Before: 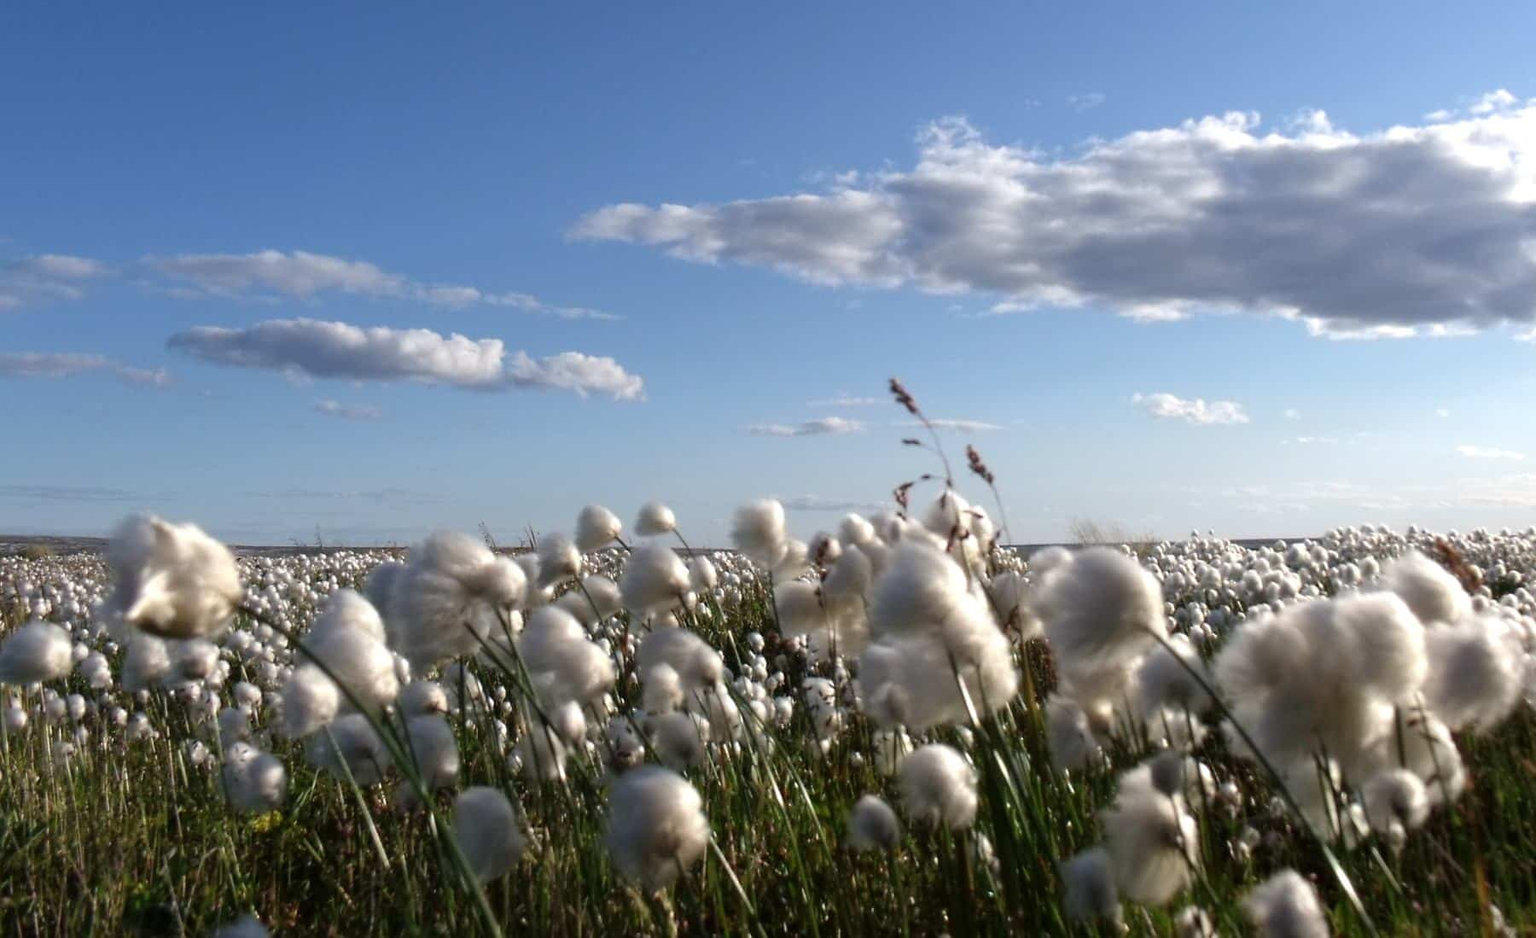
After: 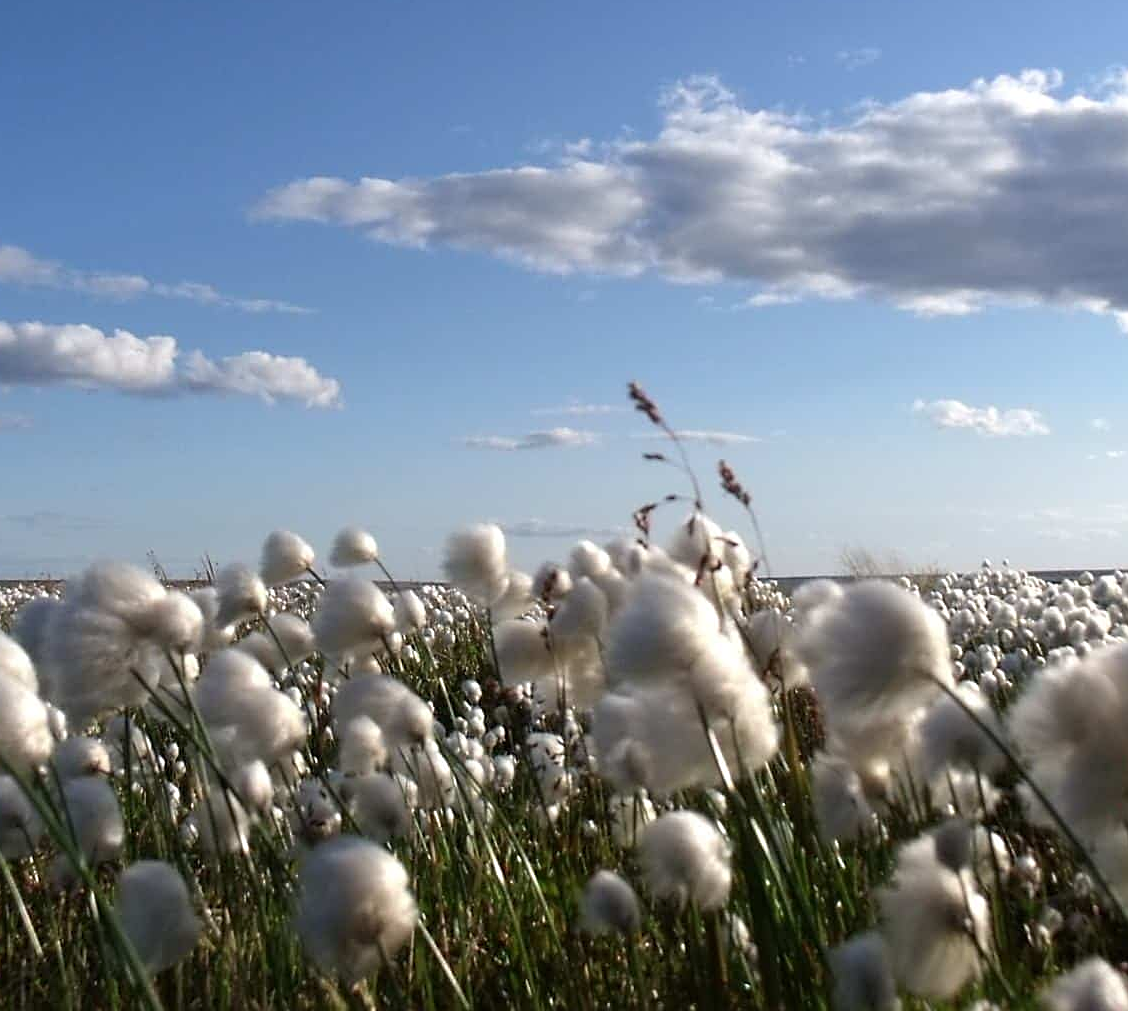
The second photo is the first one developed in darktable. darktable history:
crop and rotate: left 23.004%, top 5.626%, right 14.32%, bottom 2.354%
sharpen: on, module defaults
